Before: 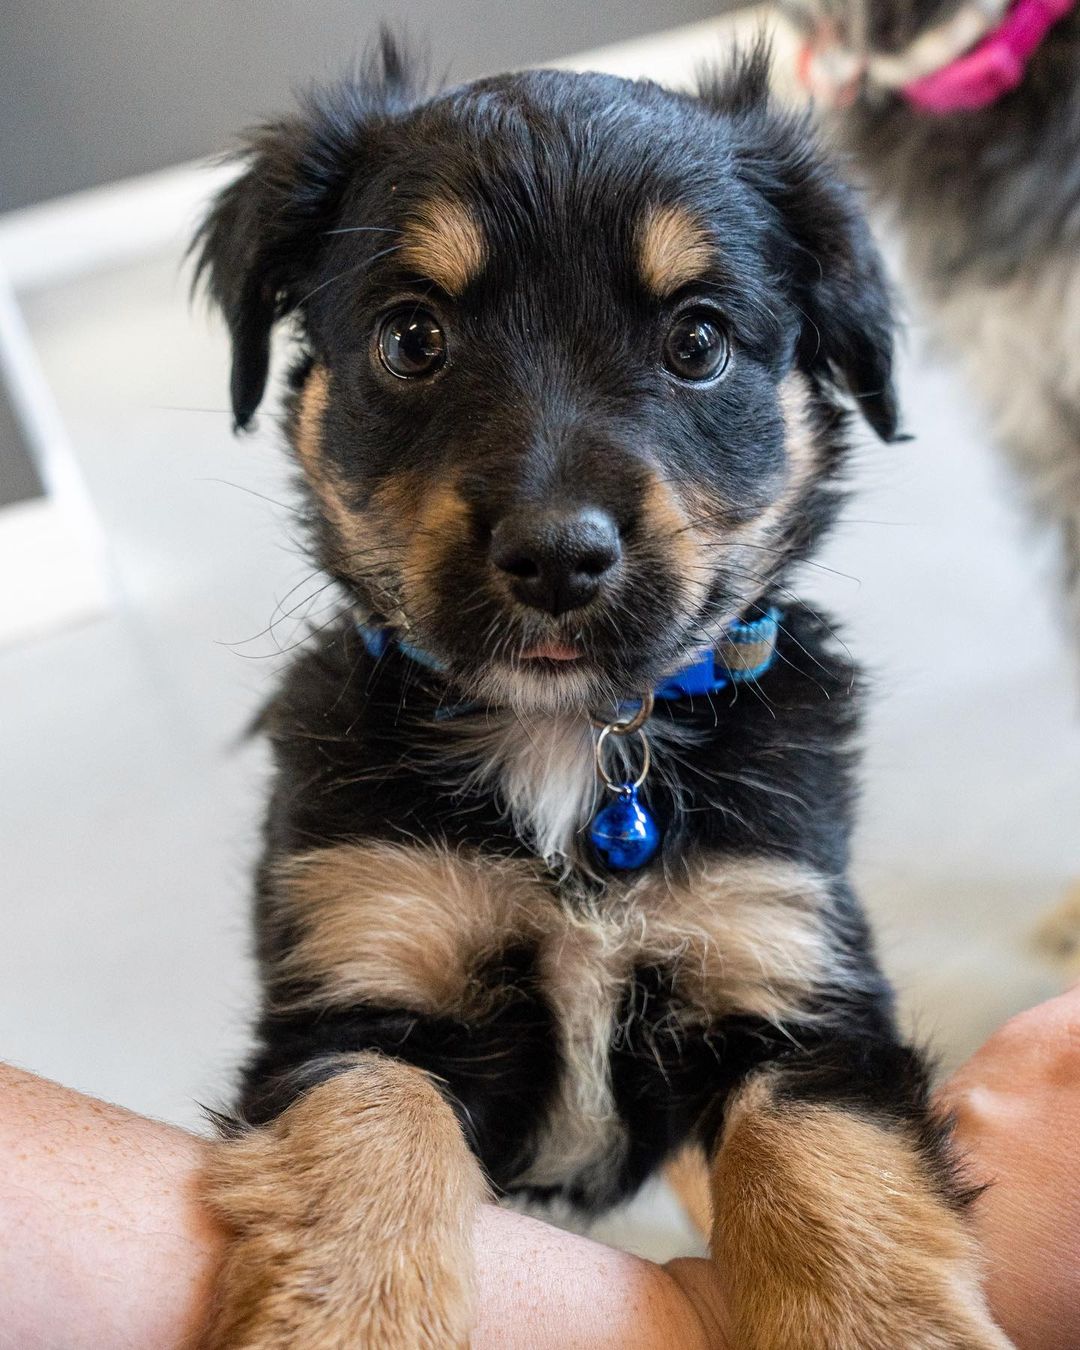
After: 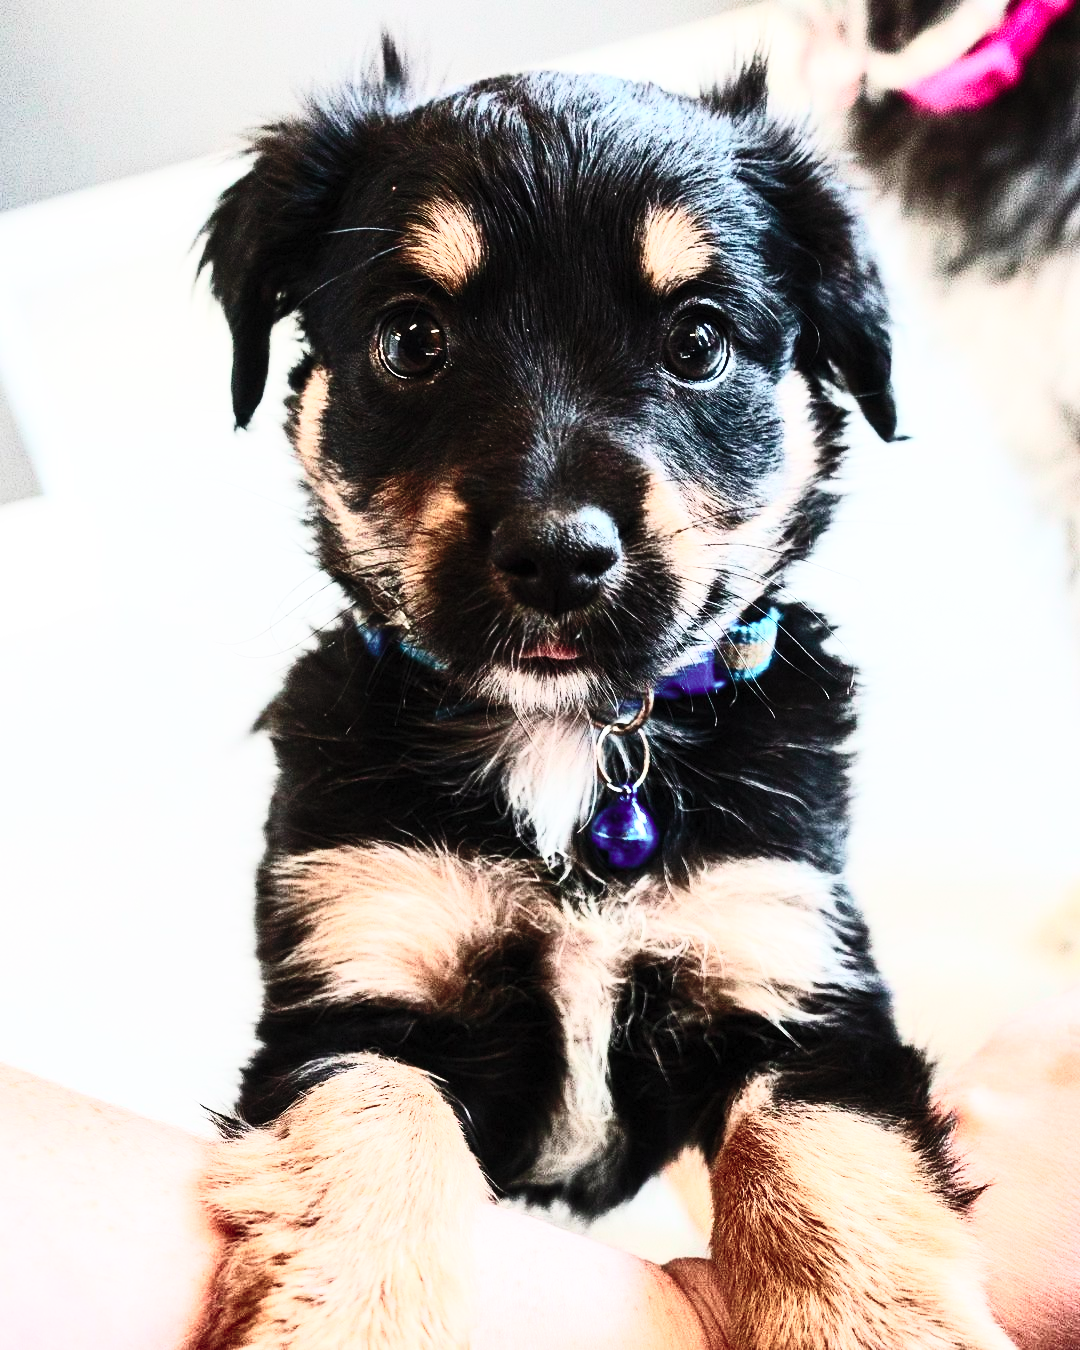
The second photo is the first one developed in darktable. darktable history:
base curve: curves: ch0 [(0, 0) (0.036, 0.025) (0.121, 0.166) (0.206, 0.329) (0.605, 0.79) (1, 1)], preserve colors none
color contrast: blue-yellow contrast 0.62
grain: coarseness 0.09 ISO, strength 10%
contrast brightness saturation: contrast 0.62, brightness 0.34, saturation 0.14
